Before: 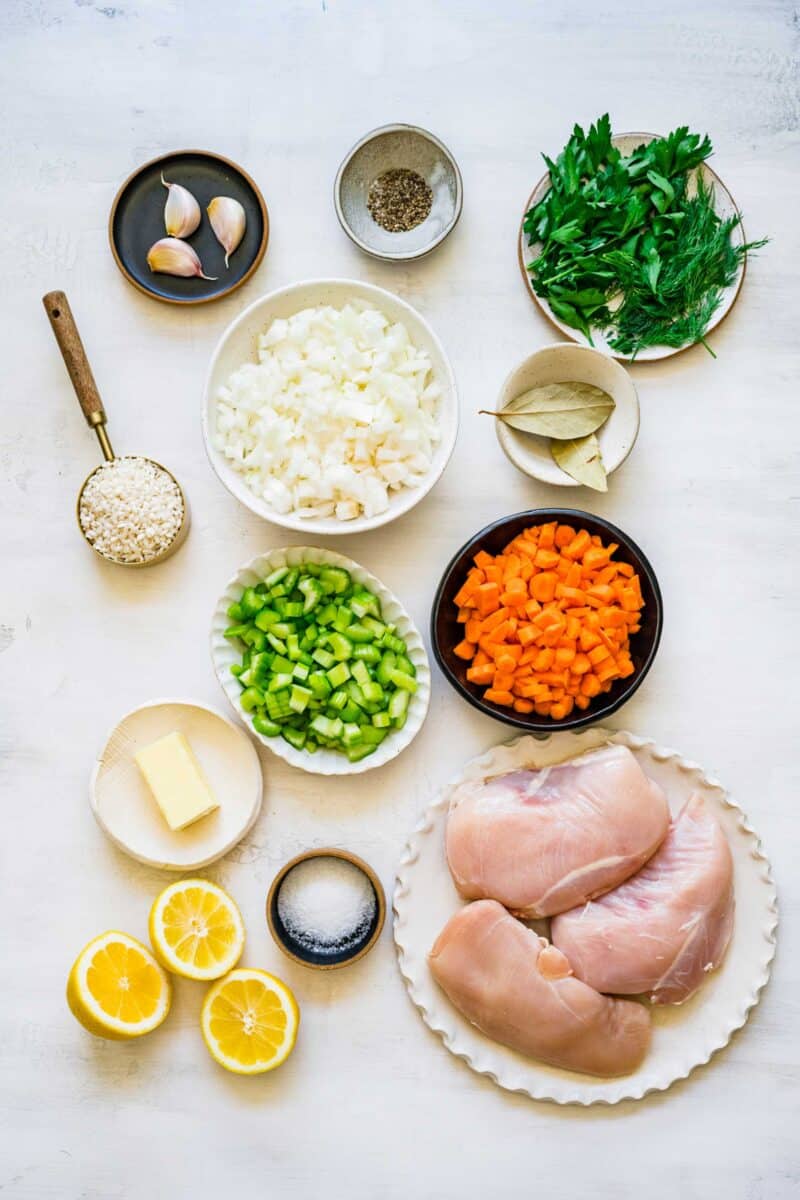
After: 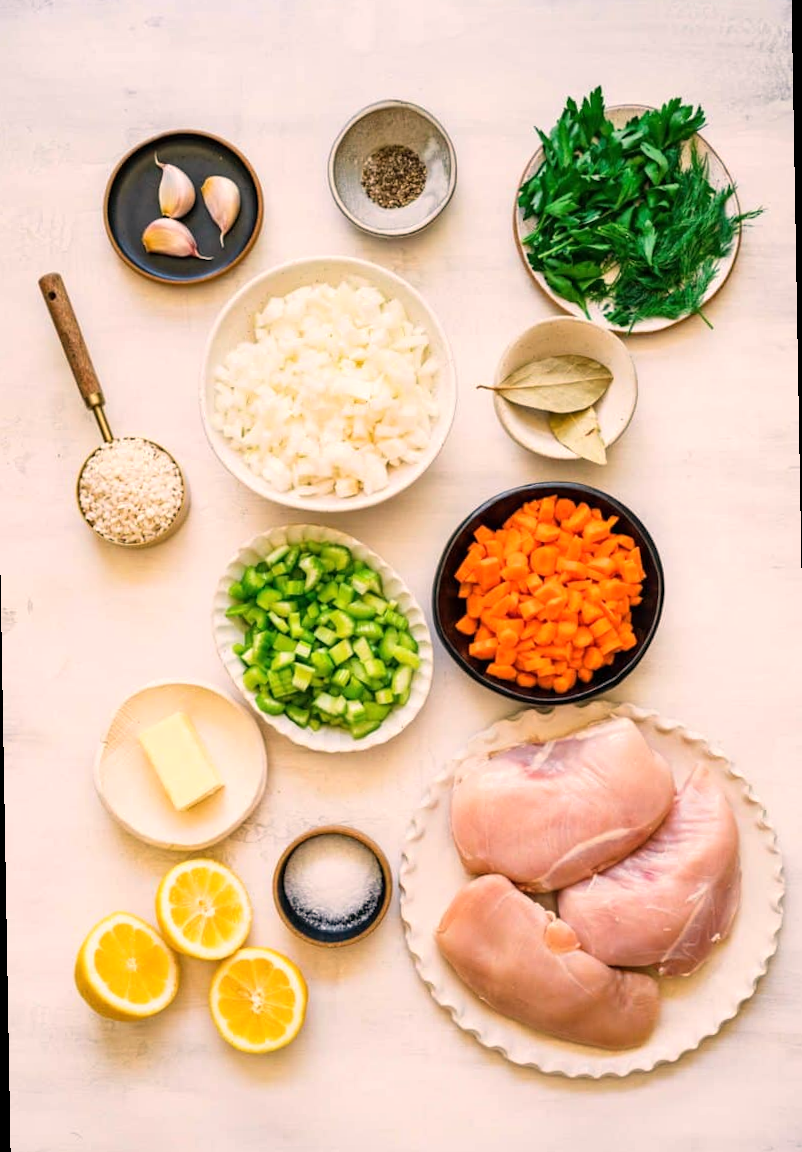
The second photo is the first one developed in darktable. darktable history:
white balance: red 1.127, blue 0.943
rotate and perspective: rotation -1°, crop left 0.011, crop right 0.989, crop top 0.025, crop bottom 0.975
